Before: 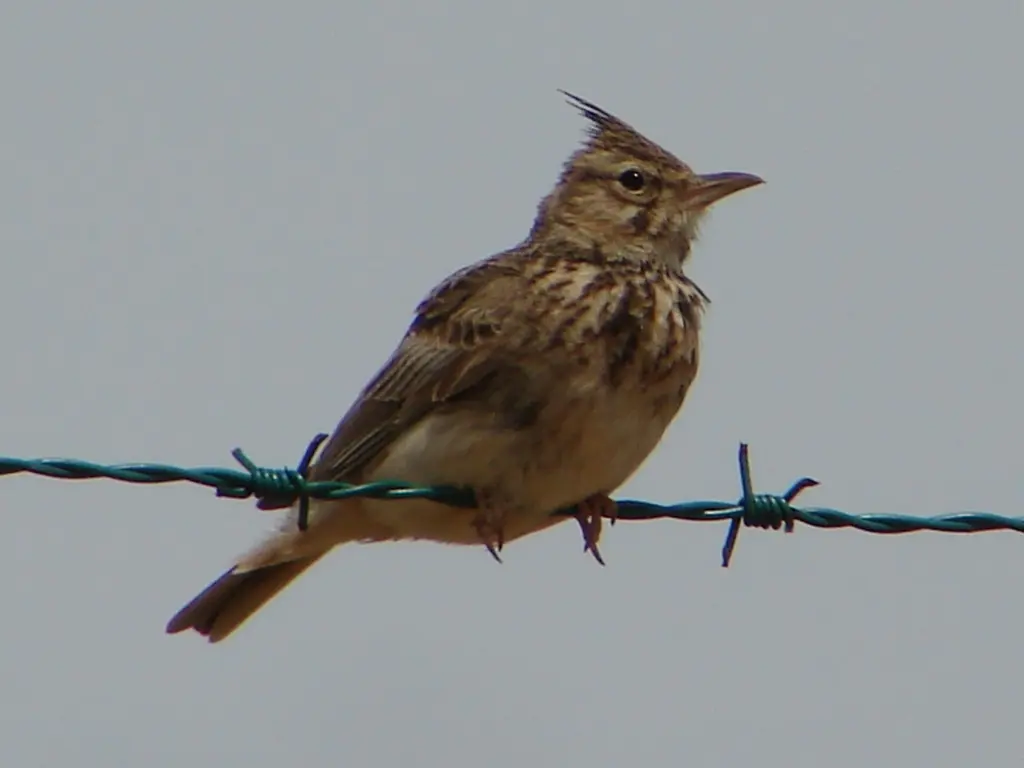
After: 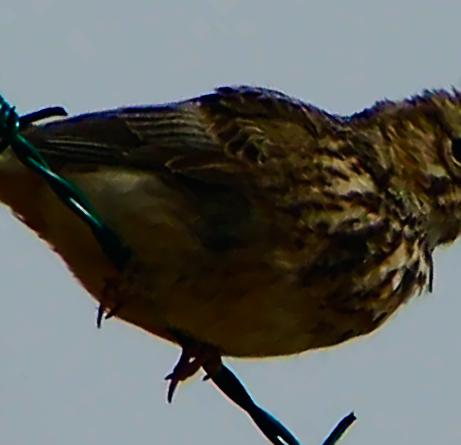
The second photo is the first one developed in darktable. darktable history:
crop and rotate: angle -45.13°, top 16.416%, right 0.936%, bottom 11.757%
color balance rgb: power › luminance -7.735%, power › chroma 1.127%, power › hue 217.81°, highlights gain › chroma 0.19%, highlights gain › hue 331.67°, global offset › luminance 0.728%, perceptual saturation grading › global saturation 14.324%, perceptual saturation grading › highlights -25.64%, perceptual saturation grading › shadows 29.697%, global vibrance 16.448%, saturation formula JzAzBz (2021)
sharpen: on, module defaults
tone curve: curves: ch0 [(0, 0) (0.003, 0.007) (0.011, 0.008) (0.025, 0.007) (0.044, 0.009) (0.069, 0.012) (0.1, 0.02) (0.136, 0.035) (0.177, 0.06) (0.224, 0.104) (0.277, 0.16) (0.335, 0.228) (0.399, 0.308) (0.468, 0.418) (0.543, 0.525) (0.623, 0.635) (0.709, 0.723) (0.801, 0.802) (0.898, 0.889) (1, 1)], preserve colors none
haze removal: compatibility mode true, adaptive false
